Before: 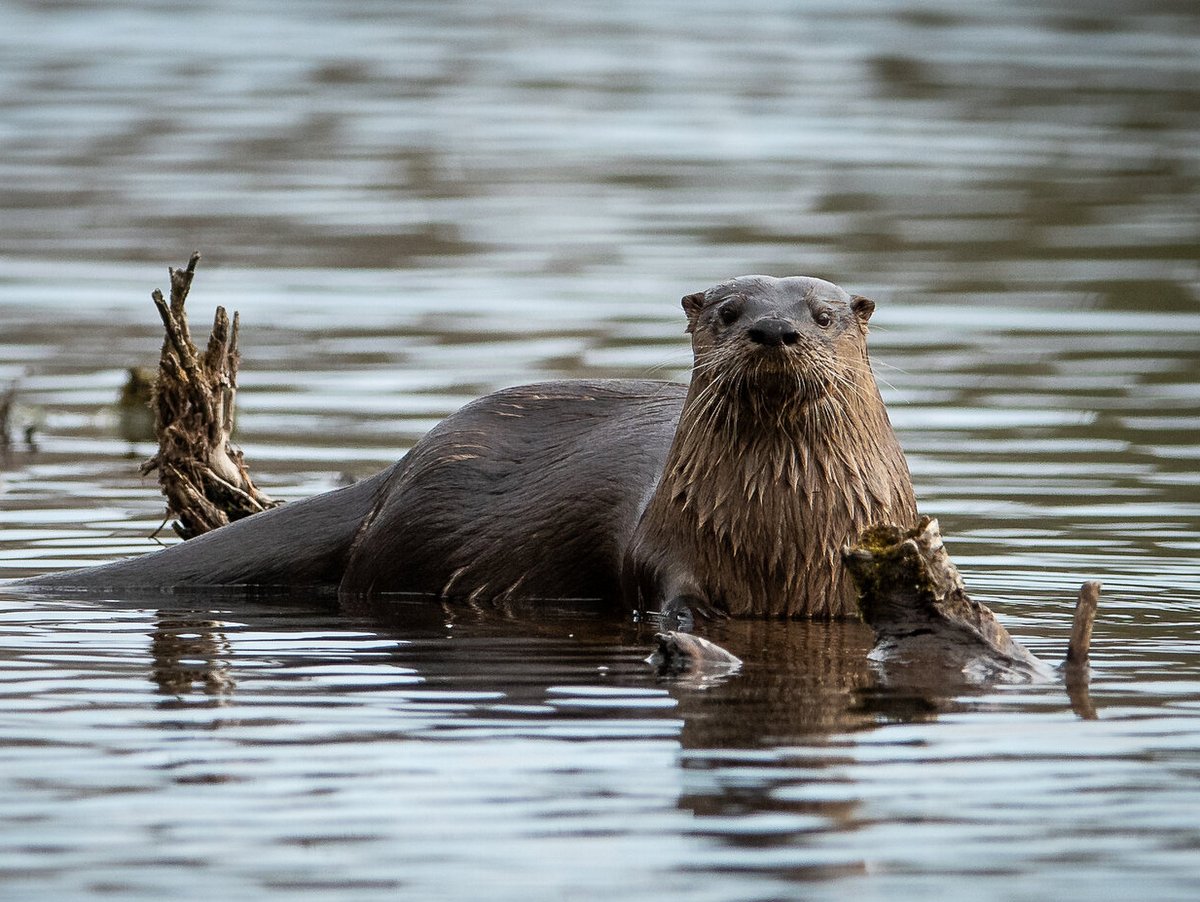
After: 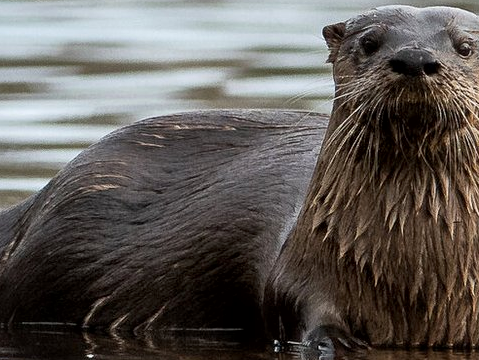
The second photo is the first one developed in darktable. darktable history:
crop: left 30%, top 30%, right 30%, bottom 30%
local contrast: mode bilateral grid, contrast 20, coarseness 50, detail 130%, midtone range 0.2
